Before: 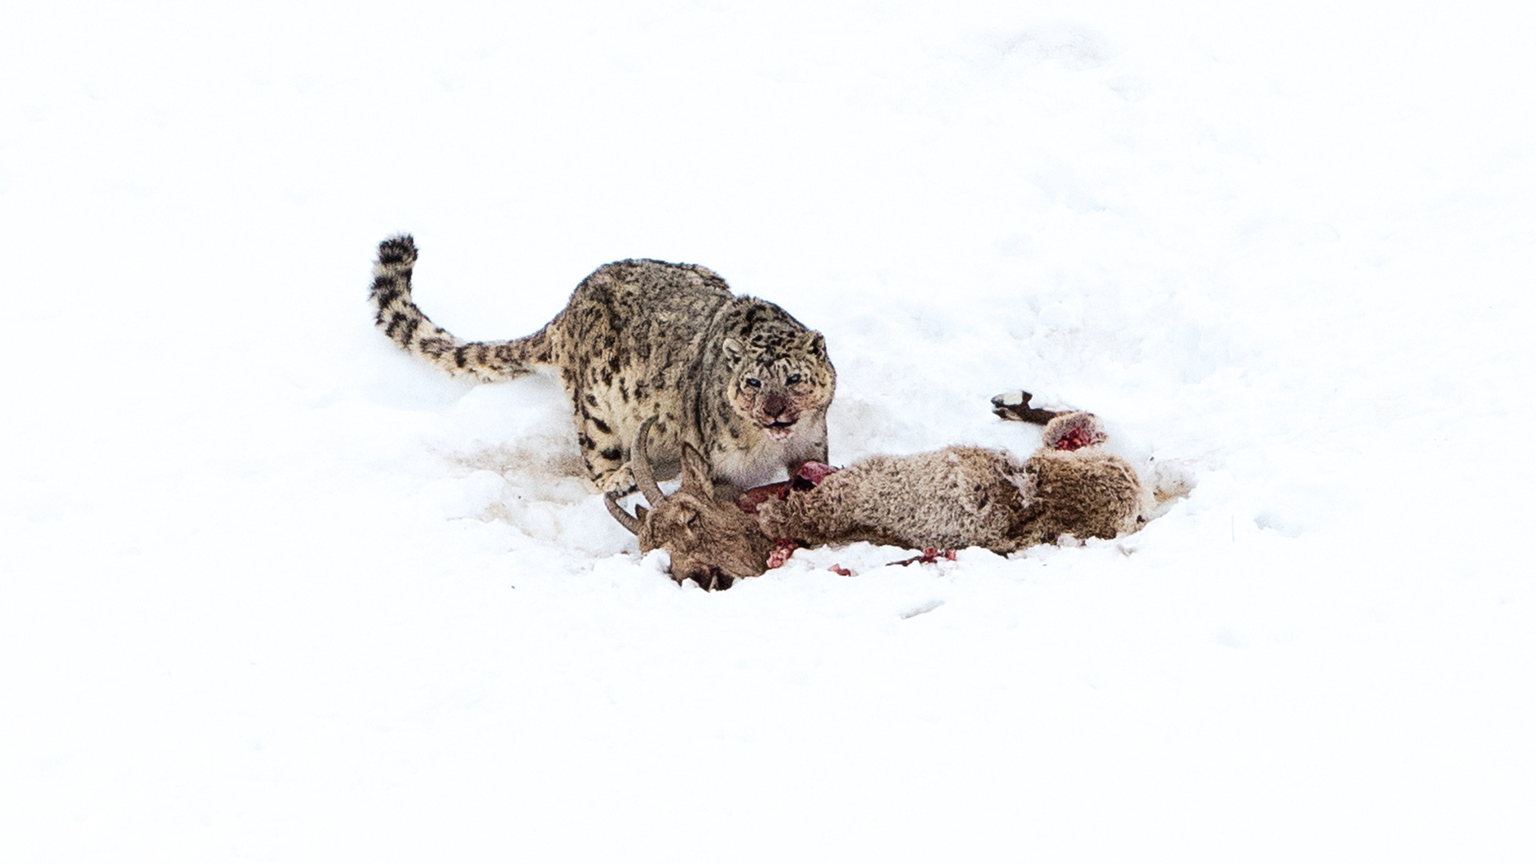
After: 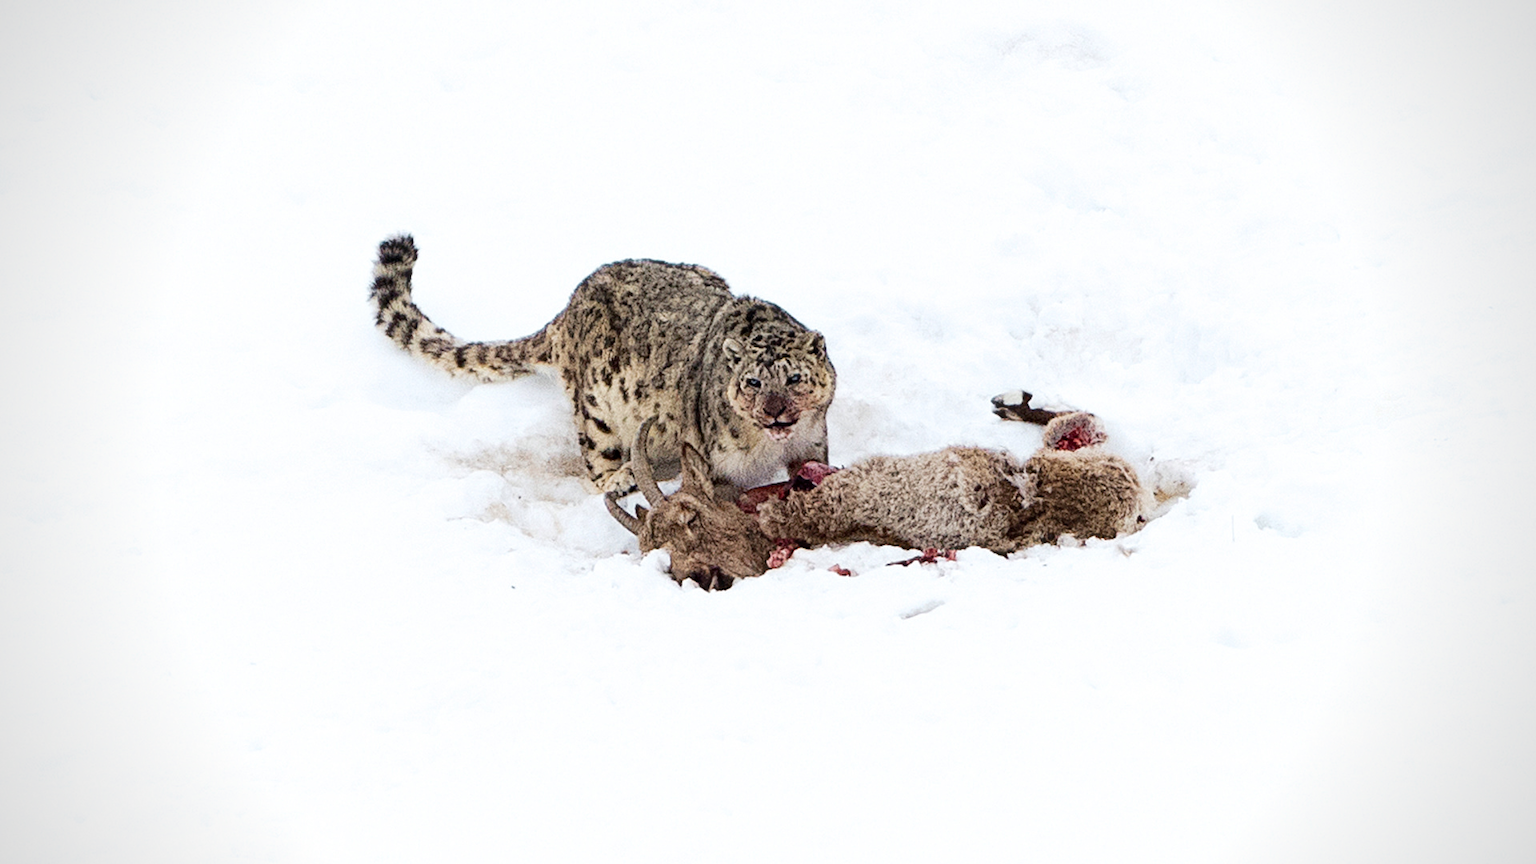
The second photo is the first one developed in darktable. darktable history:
vignetting: fall-off radius 60.65%
haze removal: compatibility mode true, adaptive false
